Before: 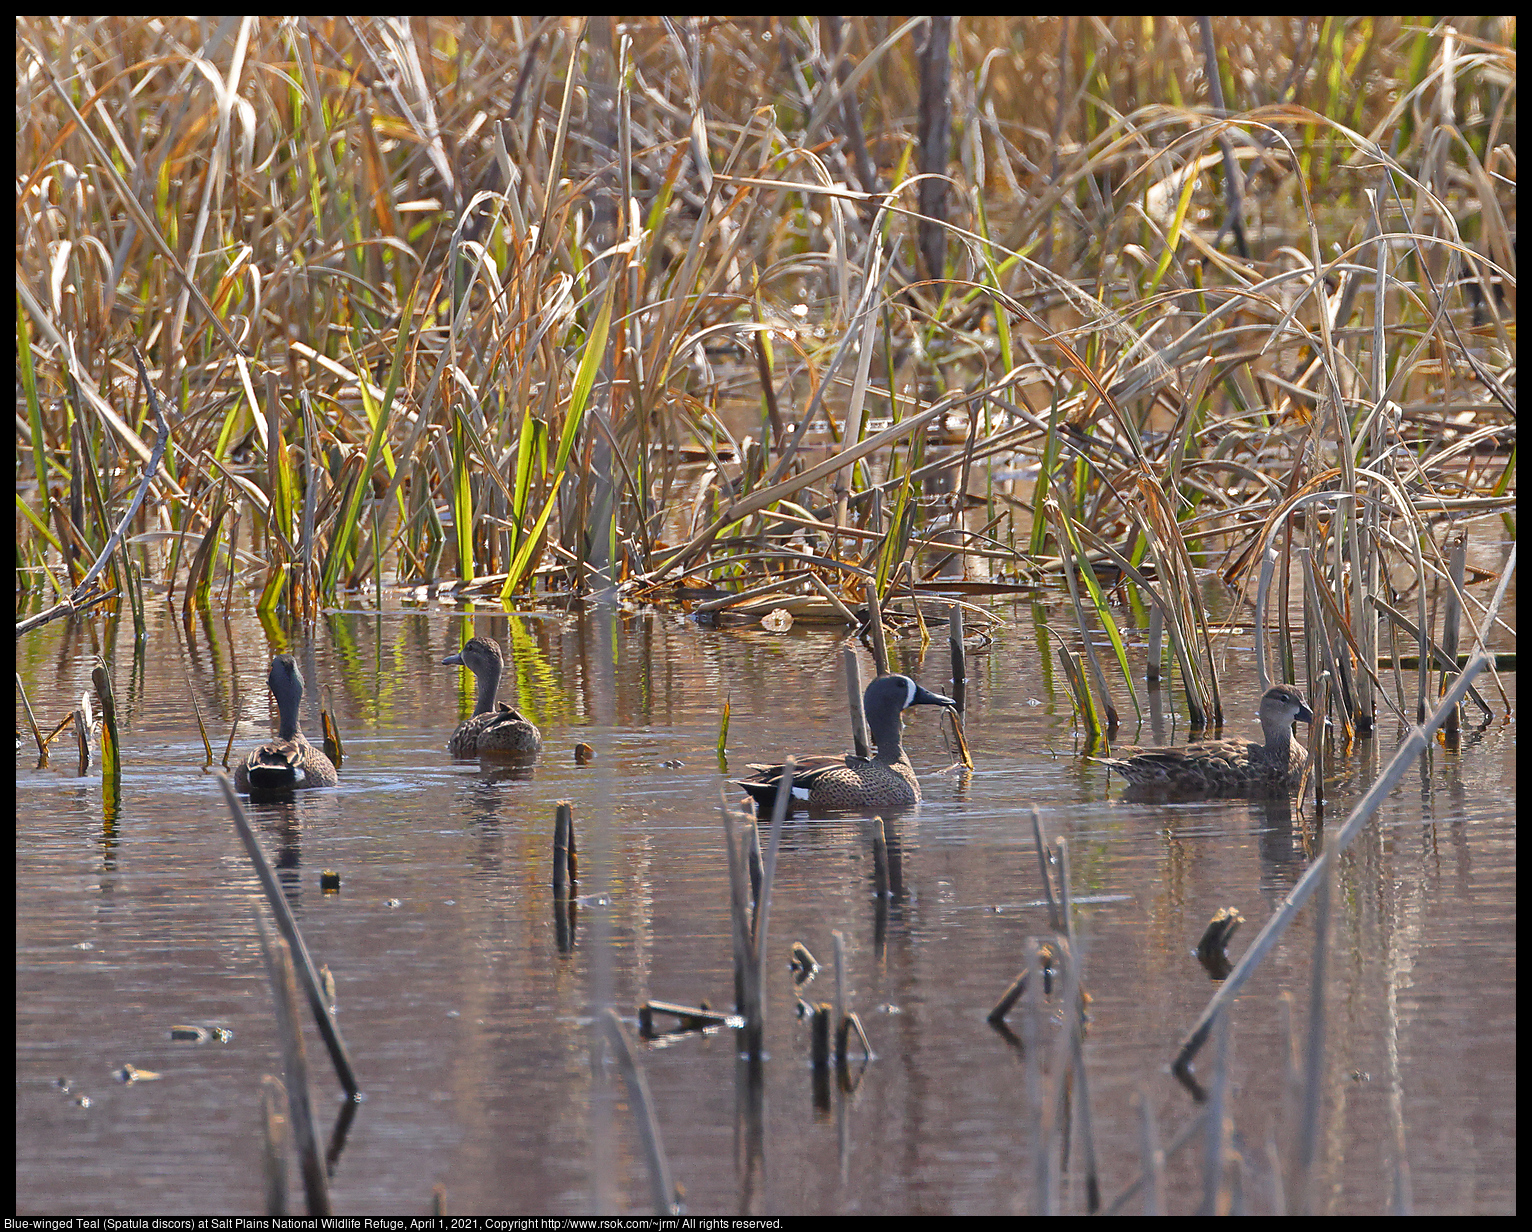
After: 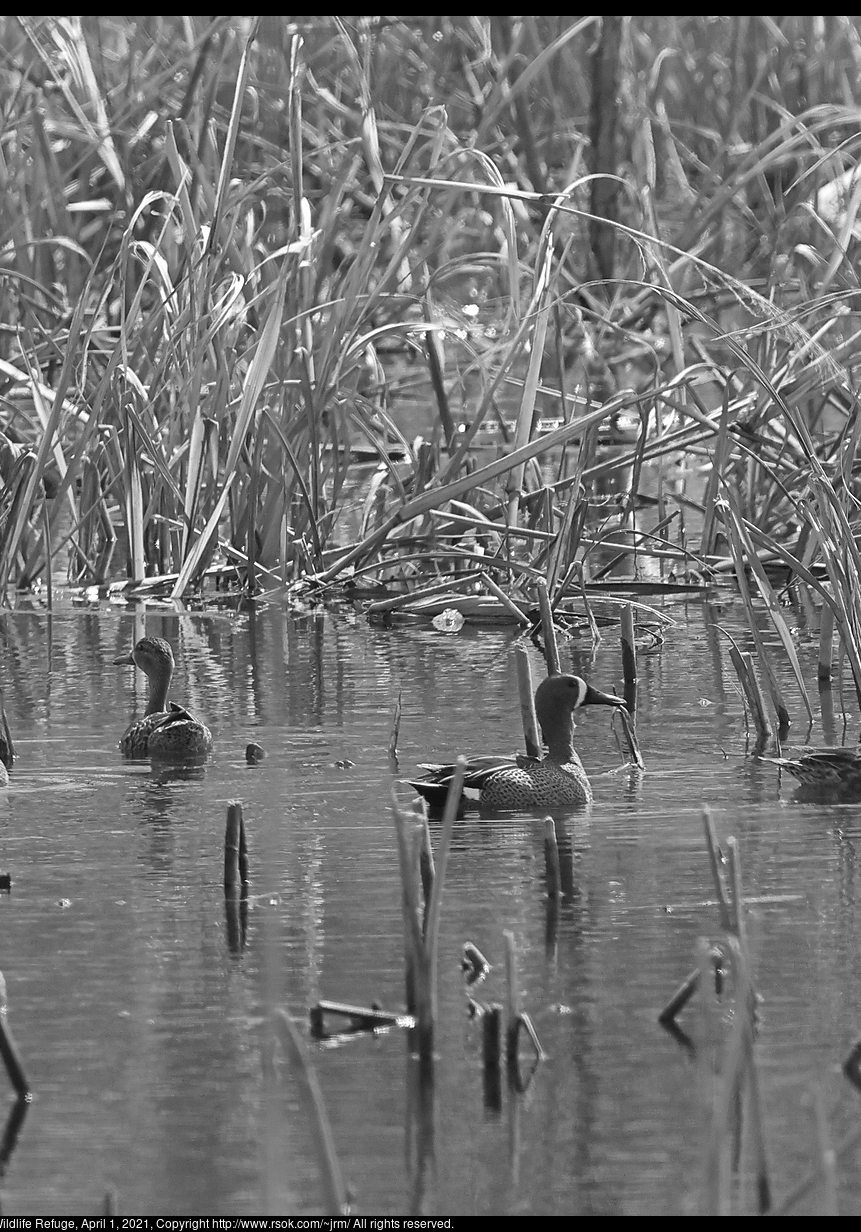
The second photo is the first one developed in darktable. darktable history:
crop: left 21.496%, right 22.254%
monochrome: on, module defaults
